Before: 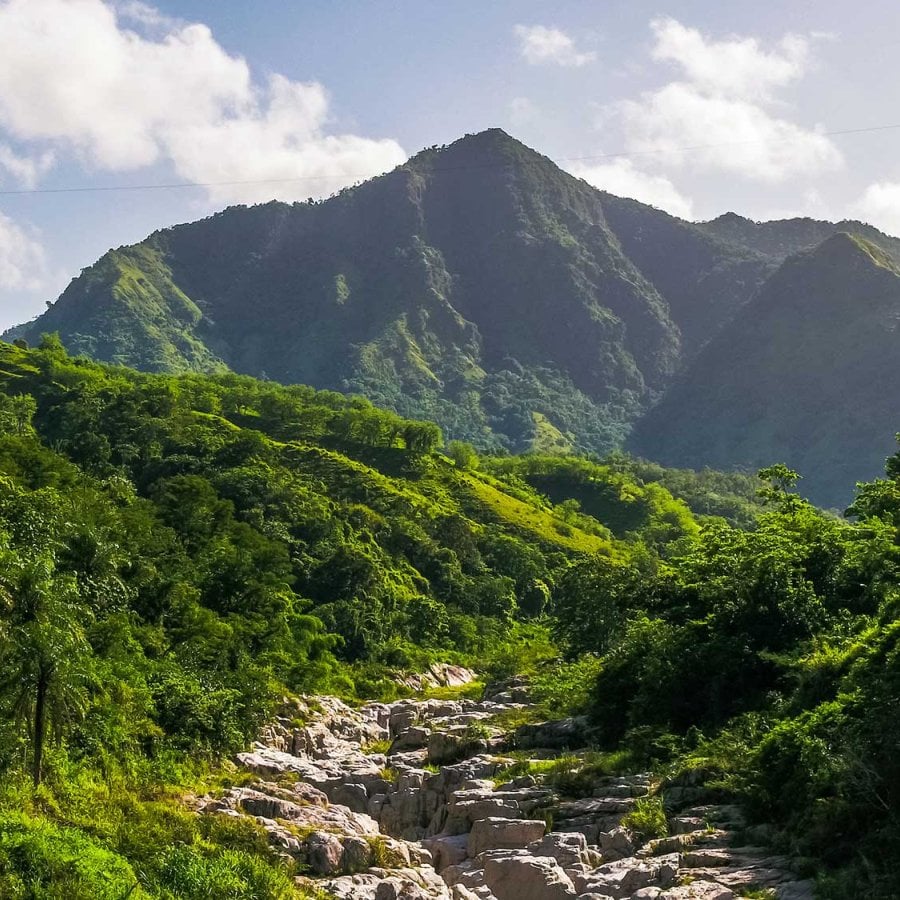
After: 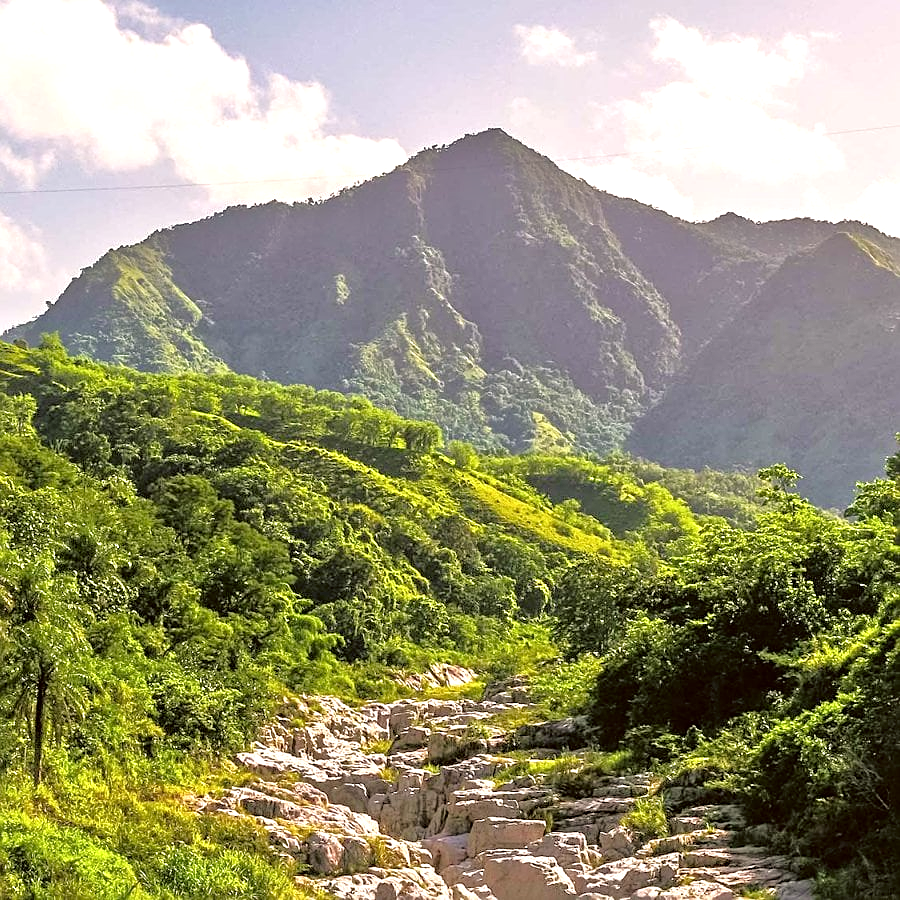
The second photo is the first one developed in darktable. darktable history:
tone equalizer: -7 EV 0.15 EV, -6 EV 0.6 EV, -5 EV 1.15 EV, -4 EV 1.33 EV, -3 EV 1.15 EV, -2 EV 0.6 EV, -1 EV 0.15 EV, mask exposure compensation -0.5 EV
exposure: exposure 0.496 EV, compensate highlight preservation false
color correction: highlights a* 6.27, highlights b* 8.19, shadows a* 5.94, shadows b* 7.23, saturation 0.9
sharpen: on, module defaults
